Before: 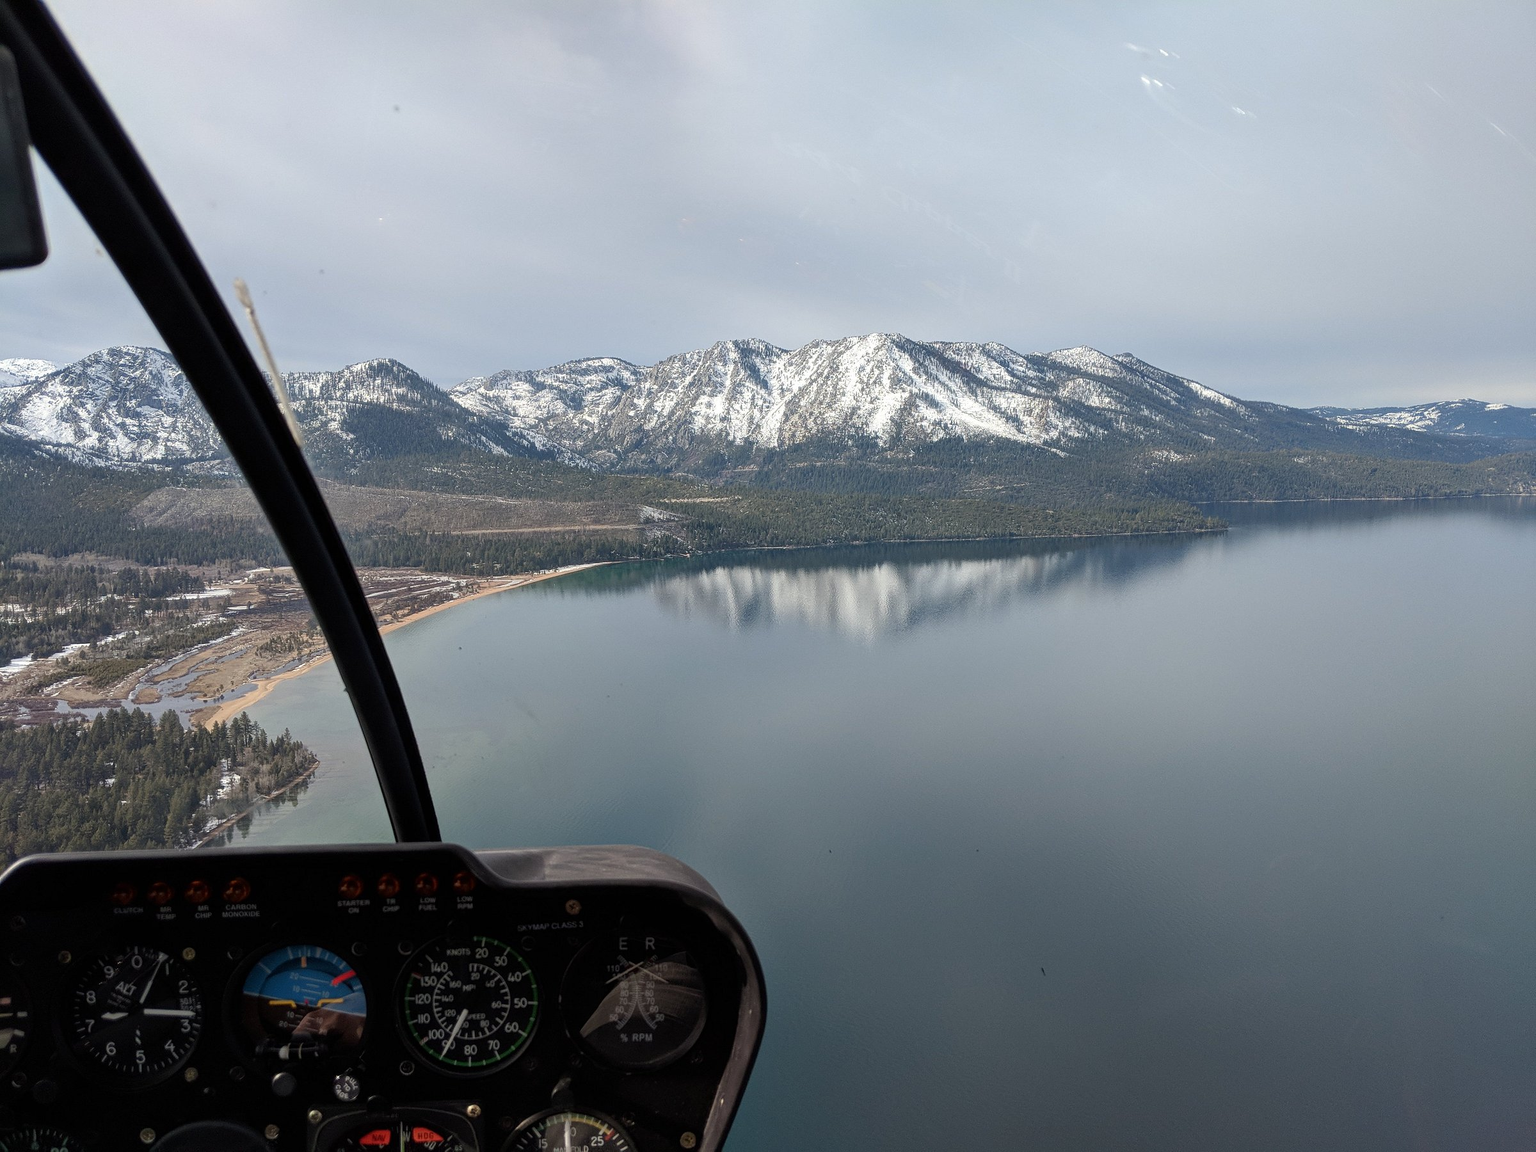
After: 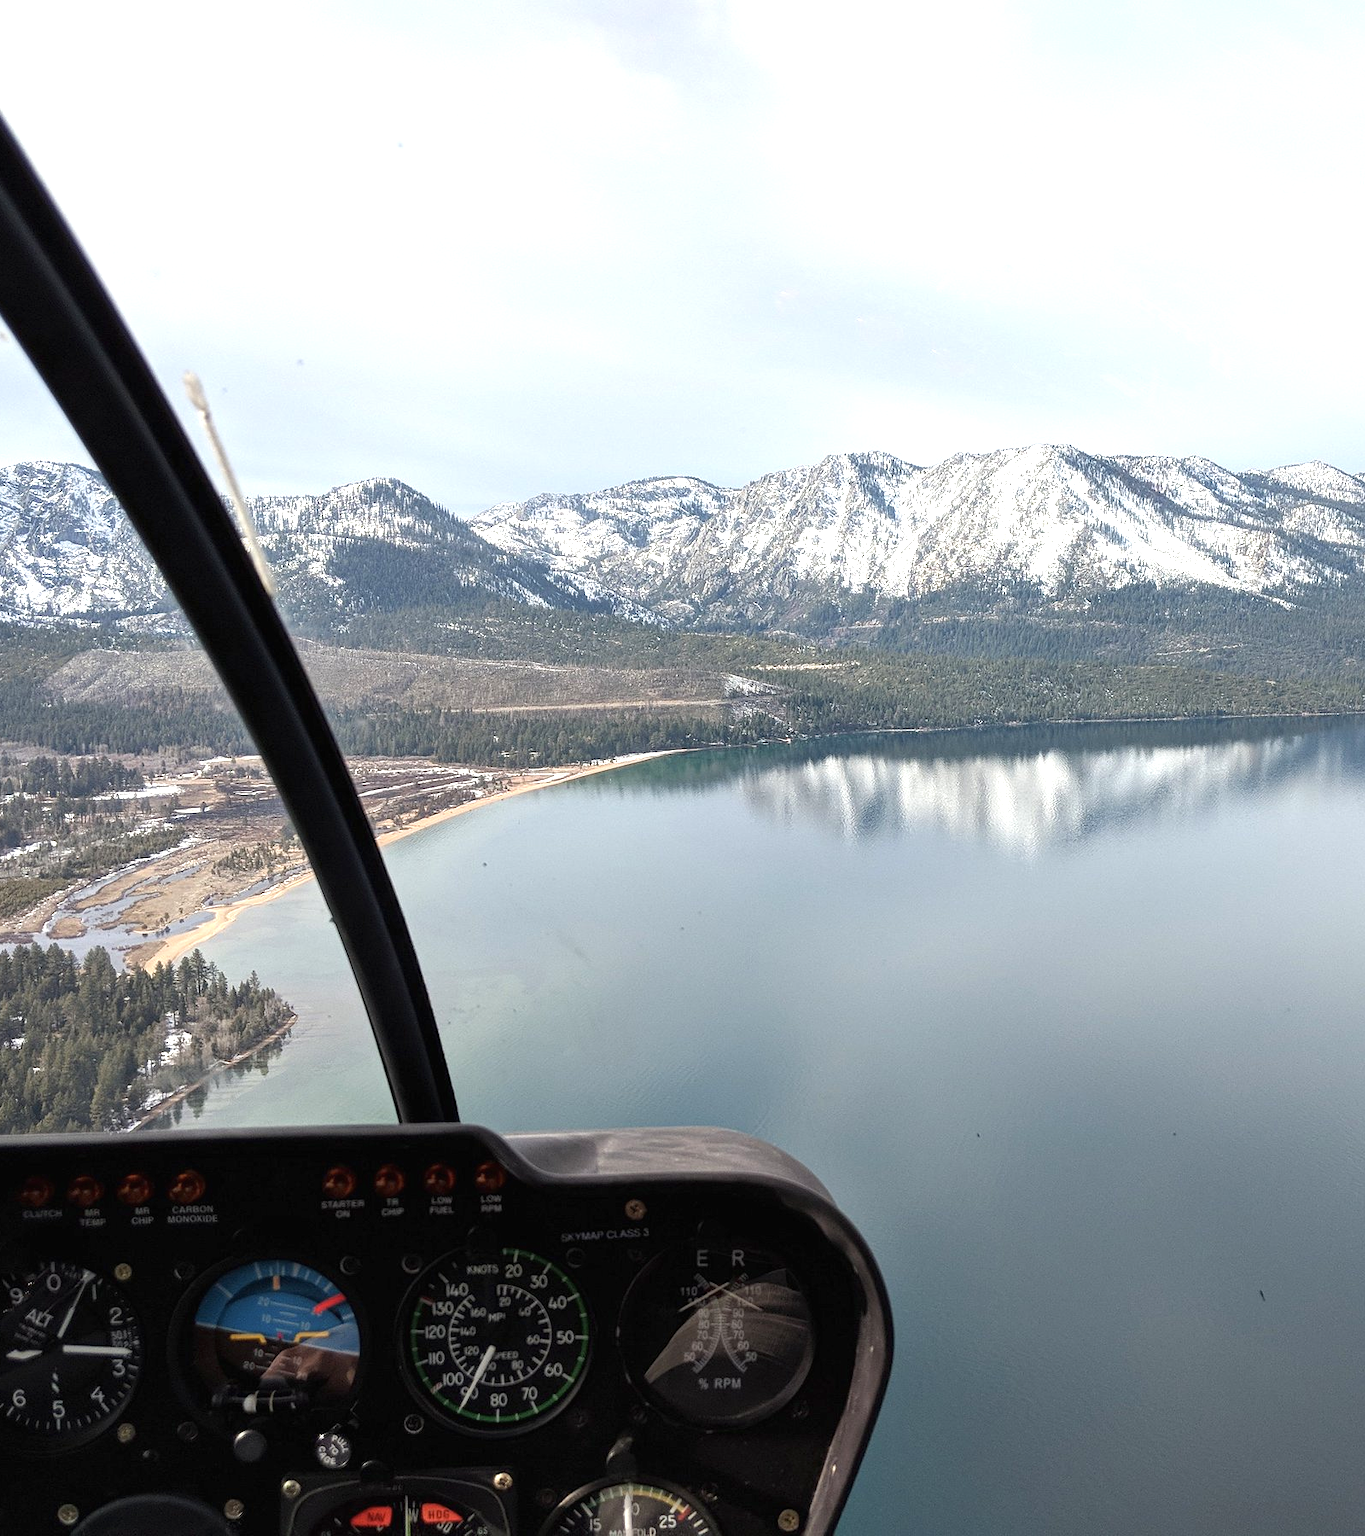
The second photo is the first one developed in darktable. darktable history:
crop and rotate: left 6.312%, right 26.983%
exposure: black level correction -0.001, exposure 0.9 EV, compensate highlight preservation false
contrast brightness saturation: saturation -0.088
color correction: highlights a* -0.094, highlights b* 0.075
